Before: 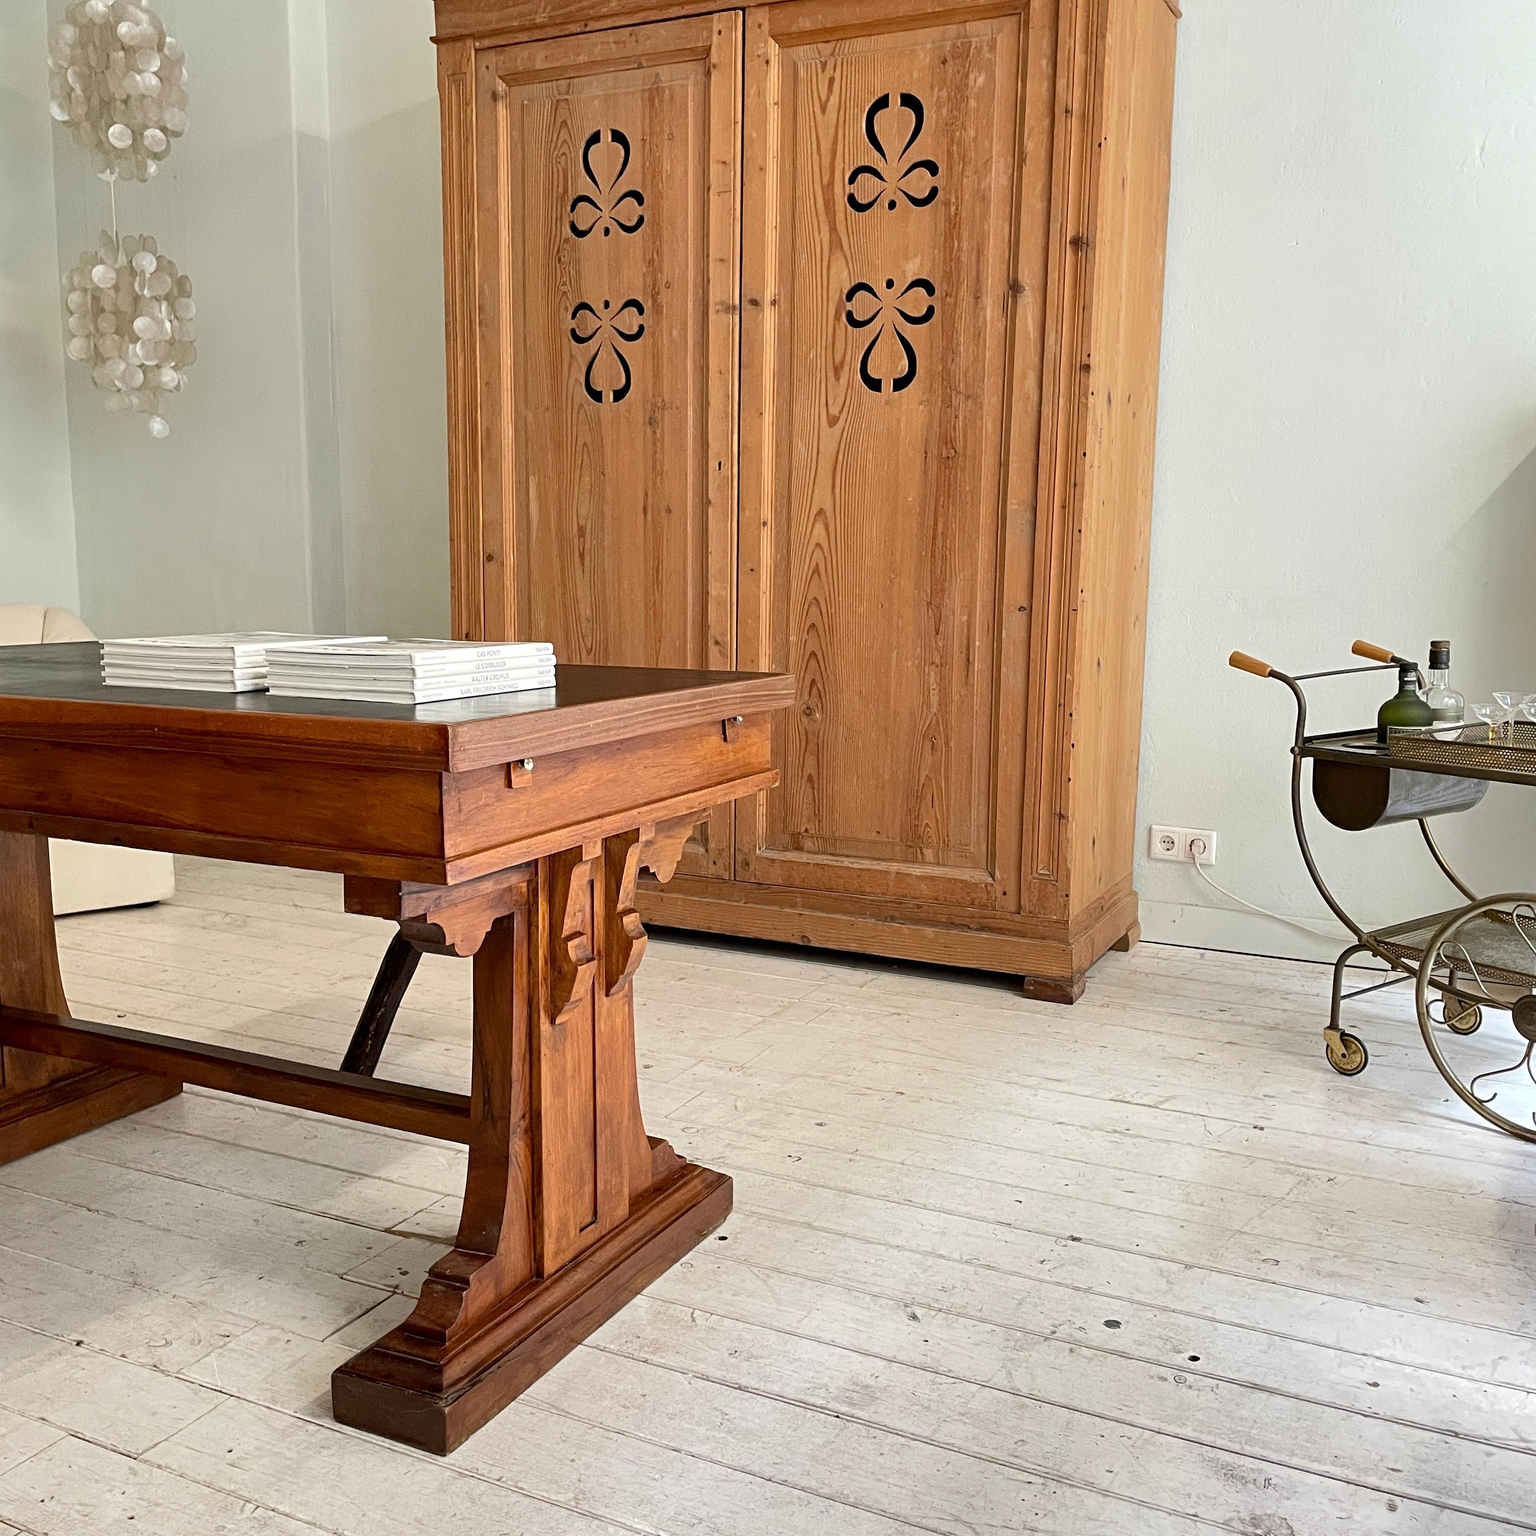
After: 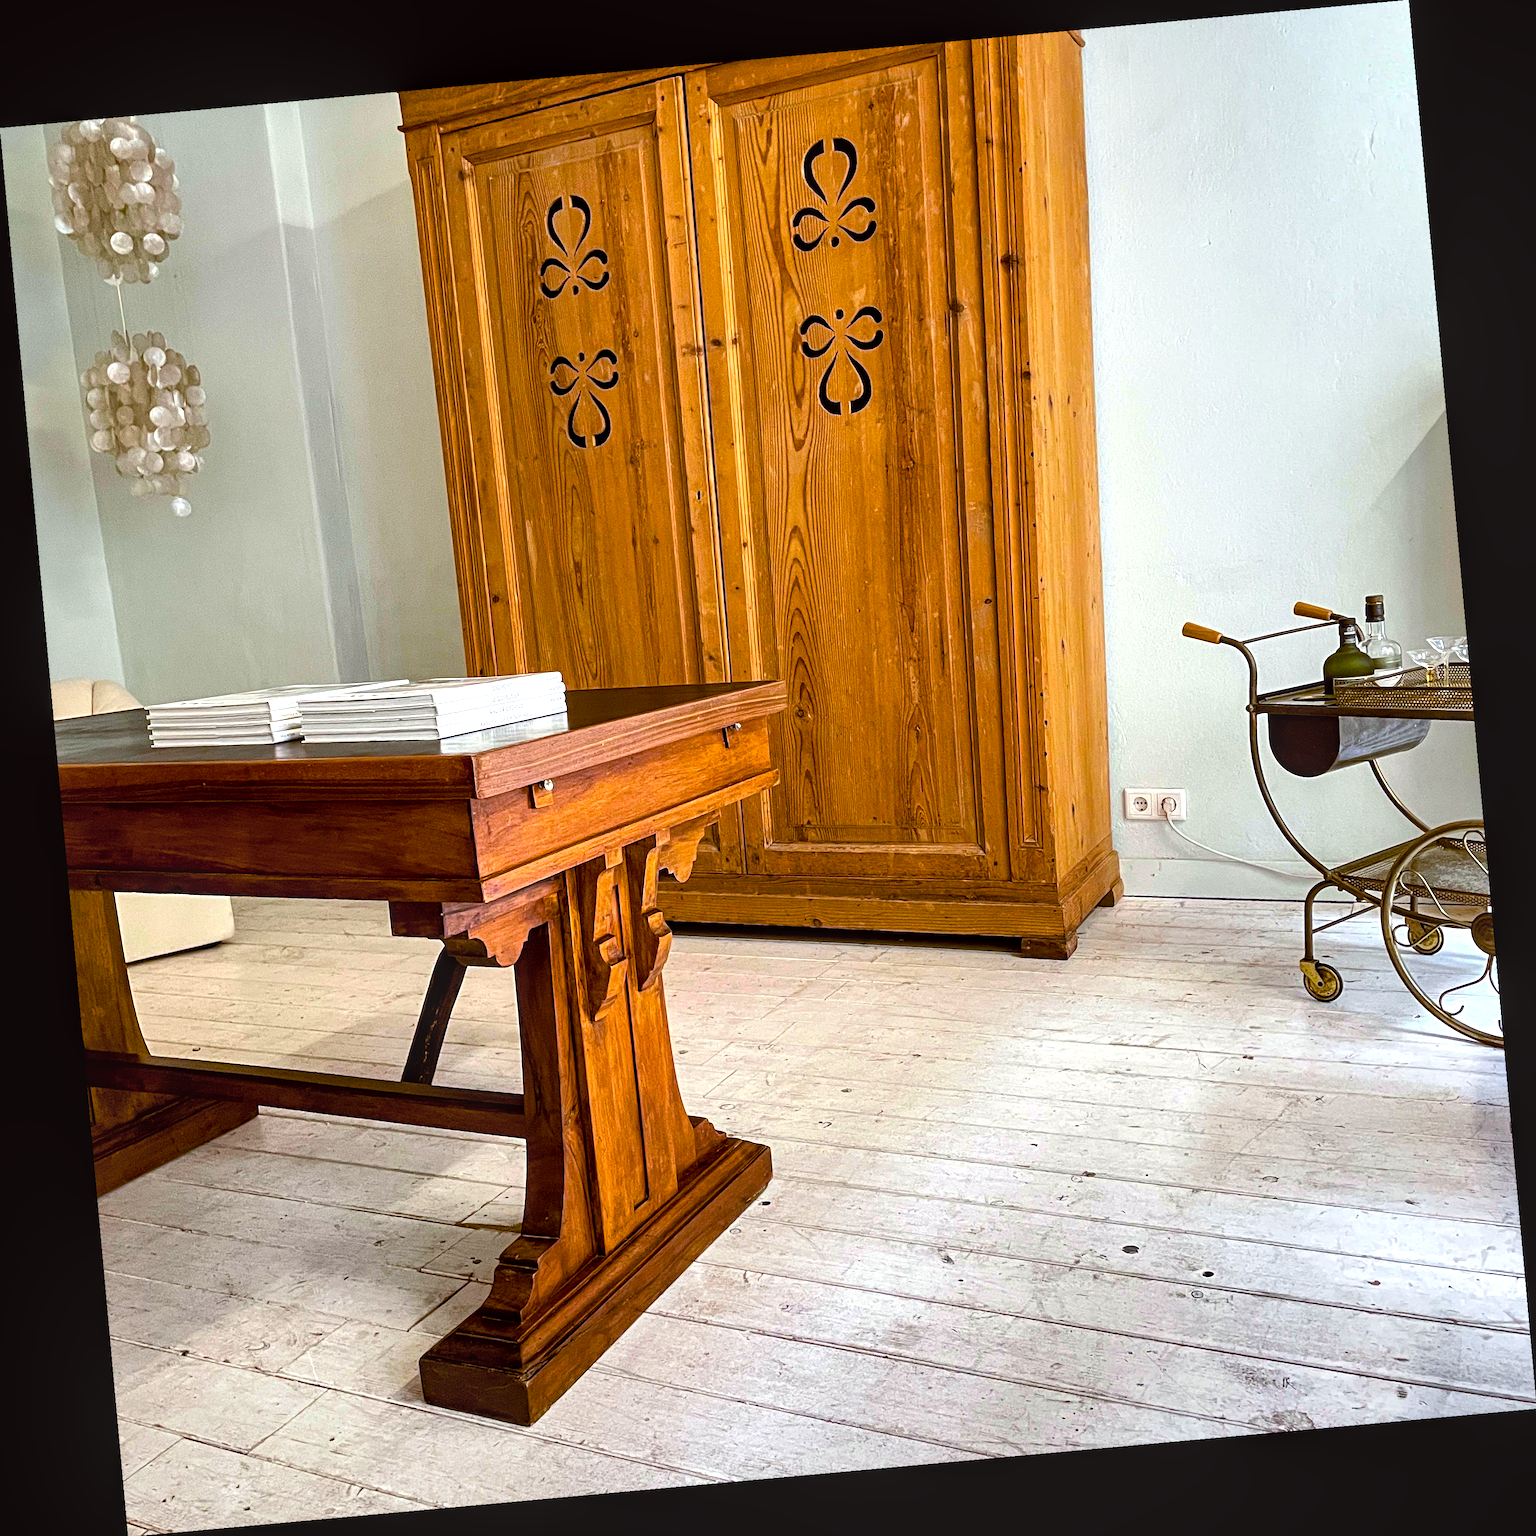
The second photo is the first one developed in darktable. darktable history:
color balance: lift [1, 1.015, 1.004, 0.985], gamma [1, 0.958, 0.971, 1.042], gain [1, 0.956, 0.977, 1.044]
local contrast: on, module defaults
color balance rgb: linear chroma grading › global chroma 9%, perceptual saturation grading › global saturation 36%, perceptual saturation grading › shadows 35%, perceptual brilliance grading › global brilliance 15%, perceptual brilliance grading › shadows -35%, global vibrance 15%
rotate and perspective: rotation -5.2°, automatic cropping off
